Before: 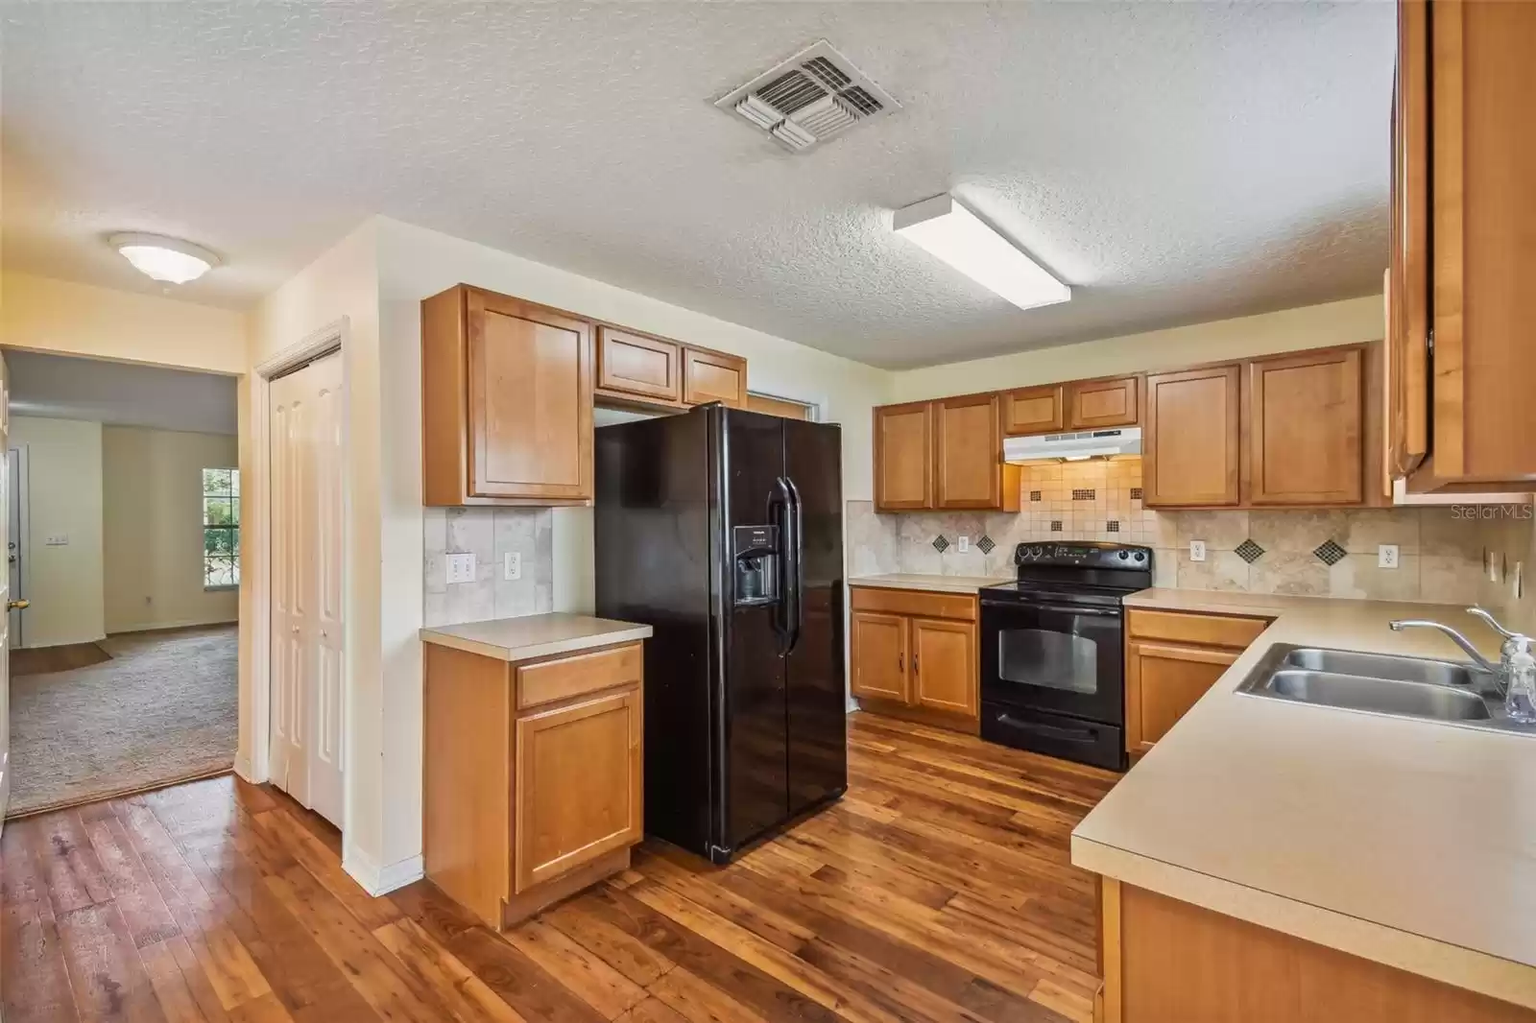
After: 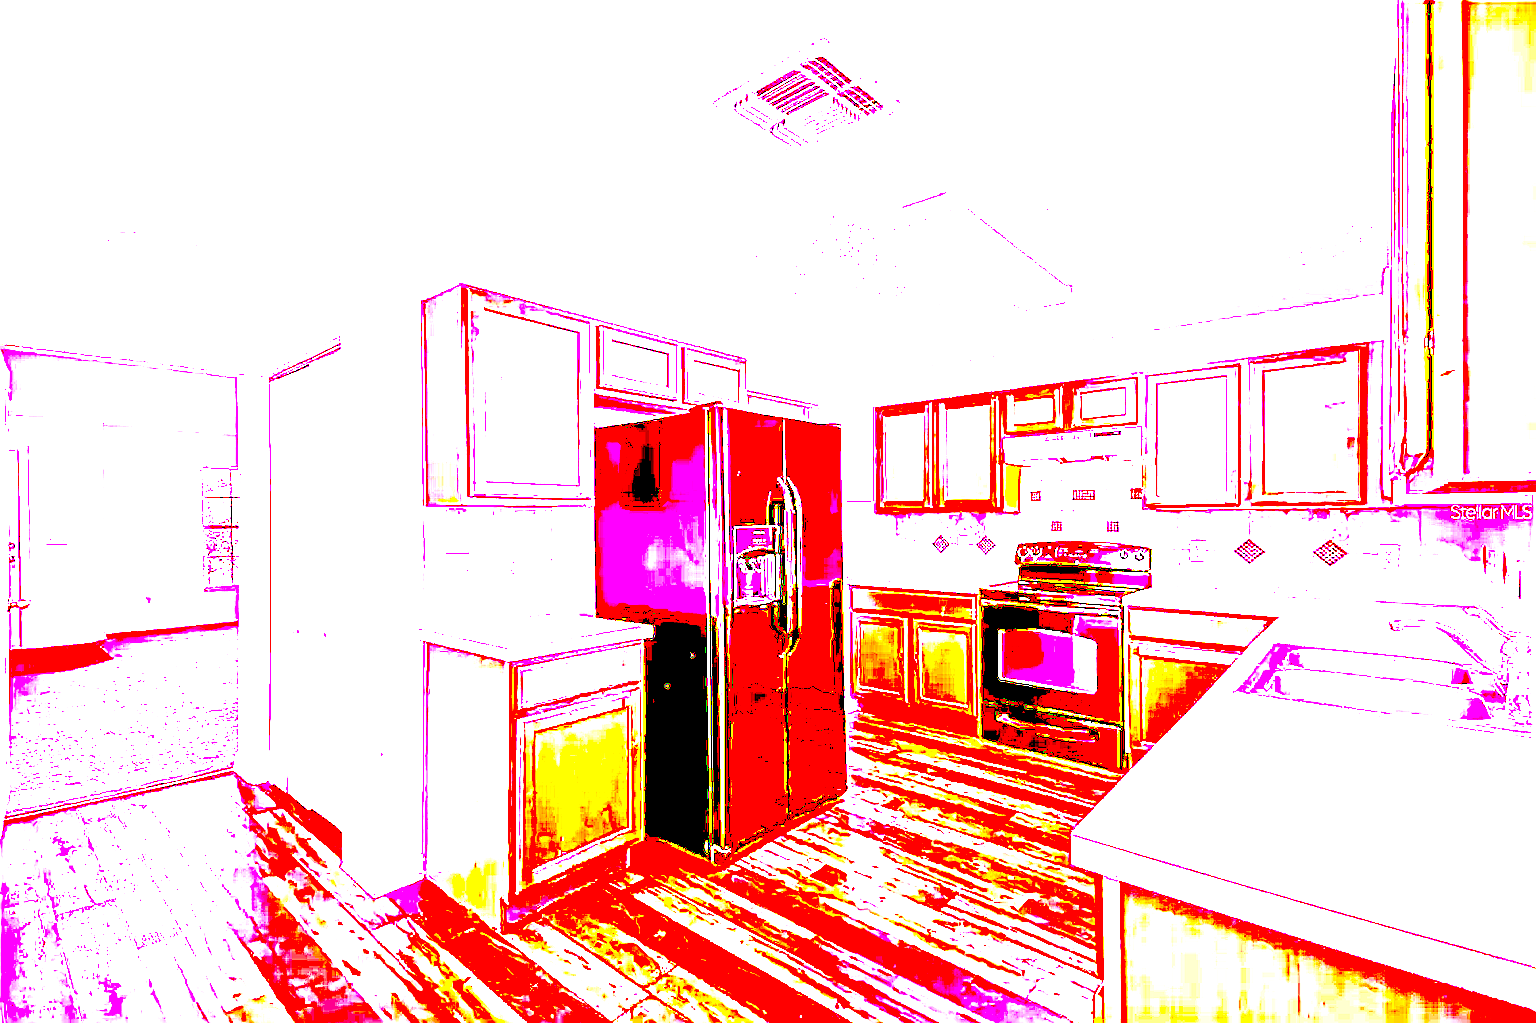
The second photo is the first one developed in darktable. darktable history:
sharpen: on, module defaults
exposure: black level correction 0.1, exposure 3 EV, compensate highlight preservation false
white balance: red 4.26, blue 1.802
